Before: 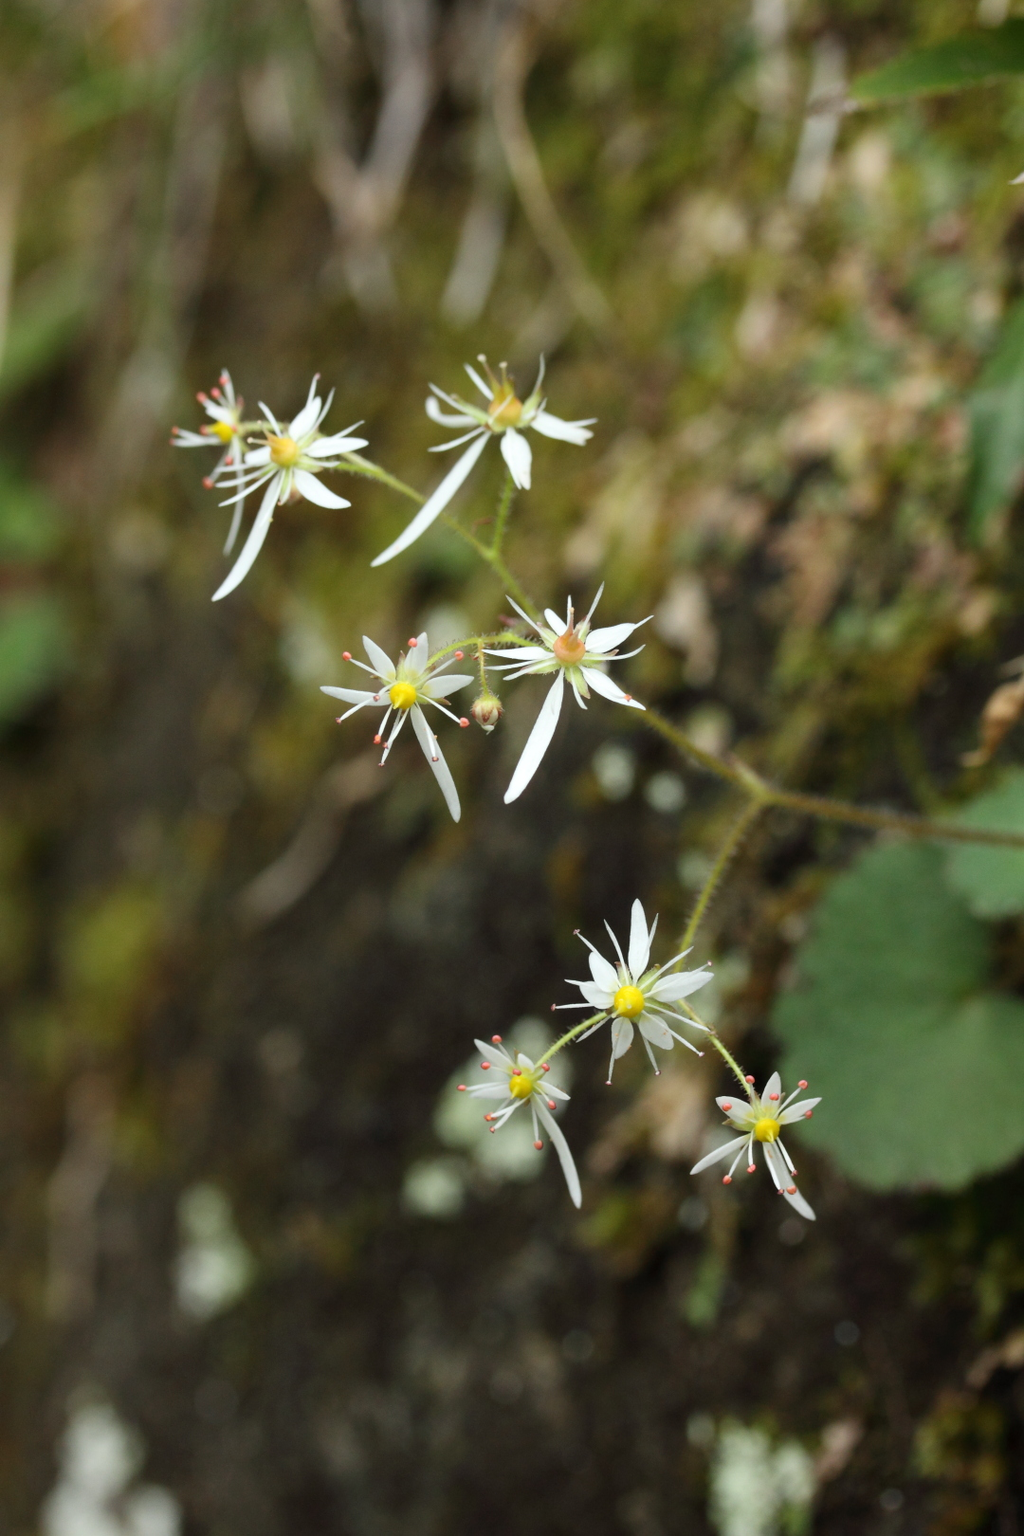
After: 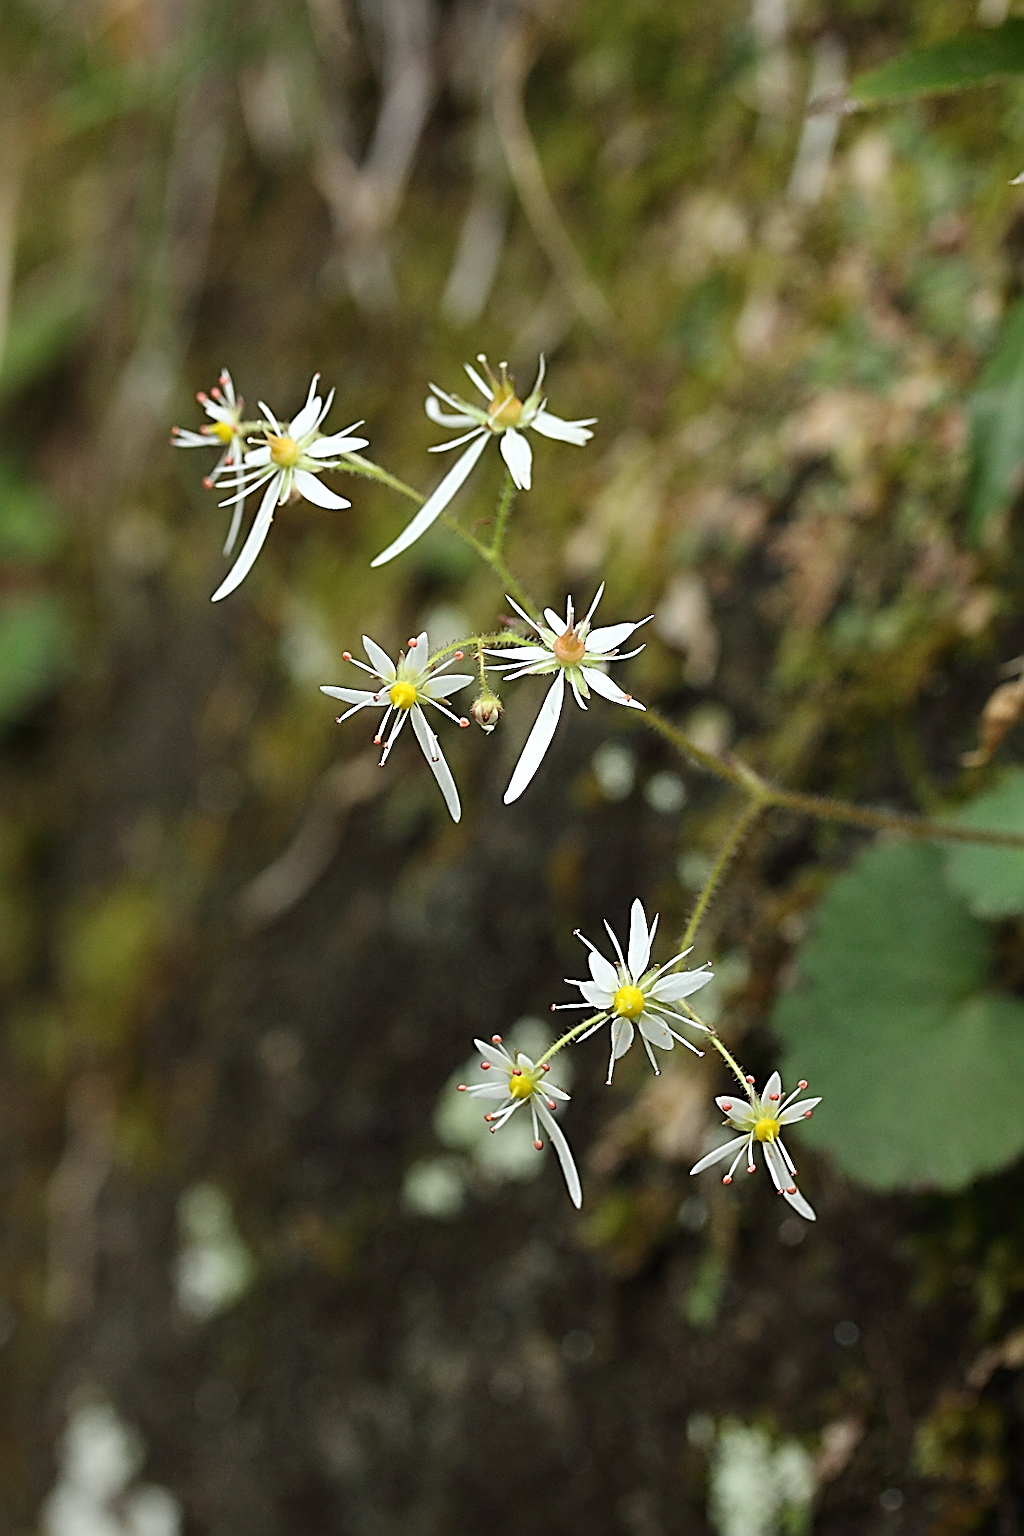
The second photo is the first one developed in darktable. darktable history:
sharpen: amount 1.991
